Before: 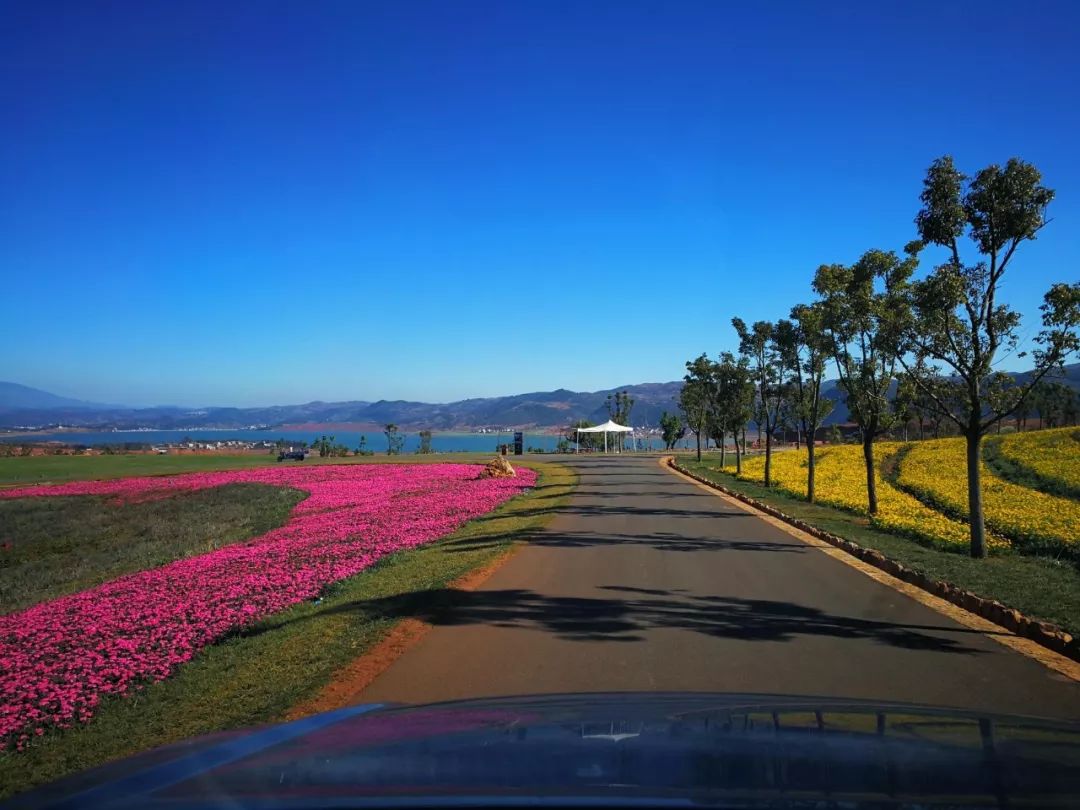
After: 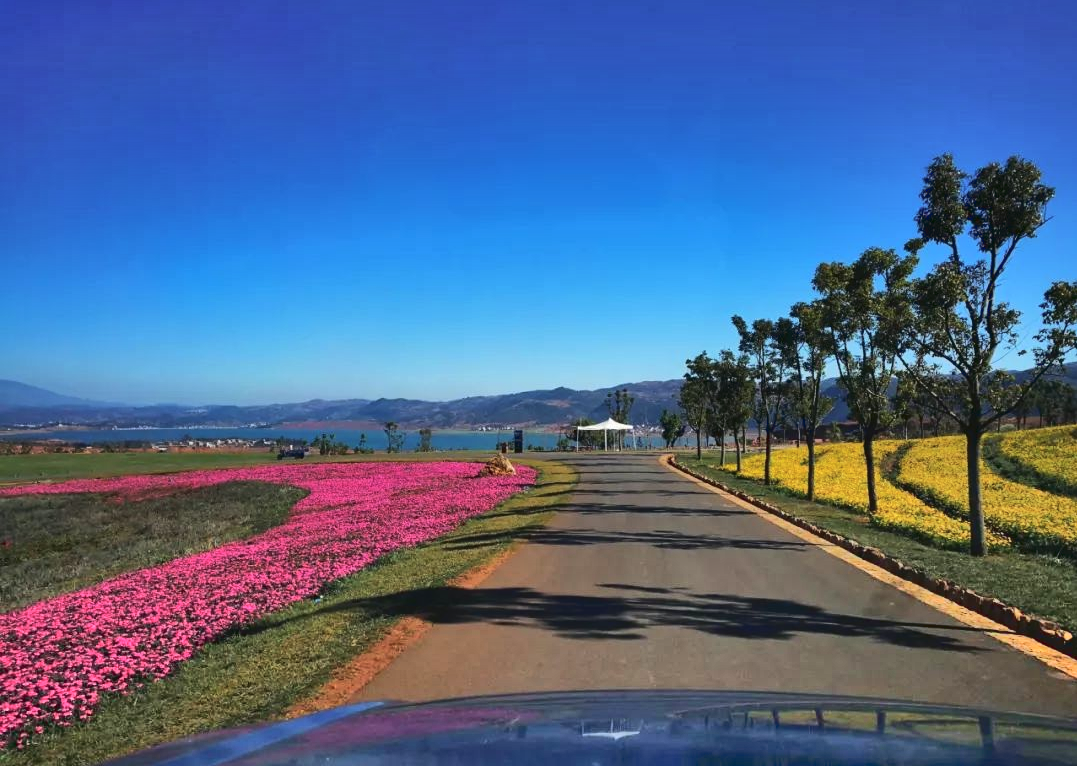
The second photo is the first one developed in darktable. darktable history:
crop: top 0.324%, right 0.256%, bottom 5.015%
tone curve: curves: ch0 [(0, 0.032) (0.181, 0.152) (0.751, 0.762) (1, 1)], color space Lab, linked channels, preserve colors none
local contrast: mode bilateral grid, contrast 10, coarseness 26, detail 115%, midtone range 0.2
shadows and highlights: shadows 73.93, highlights -60.72, soften with gaussian
